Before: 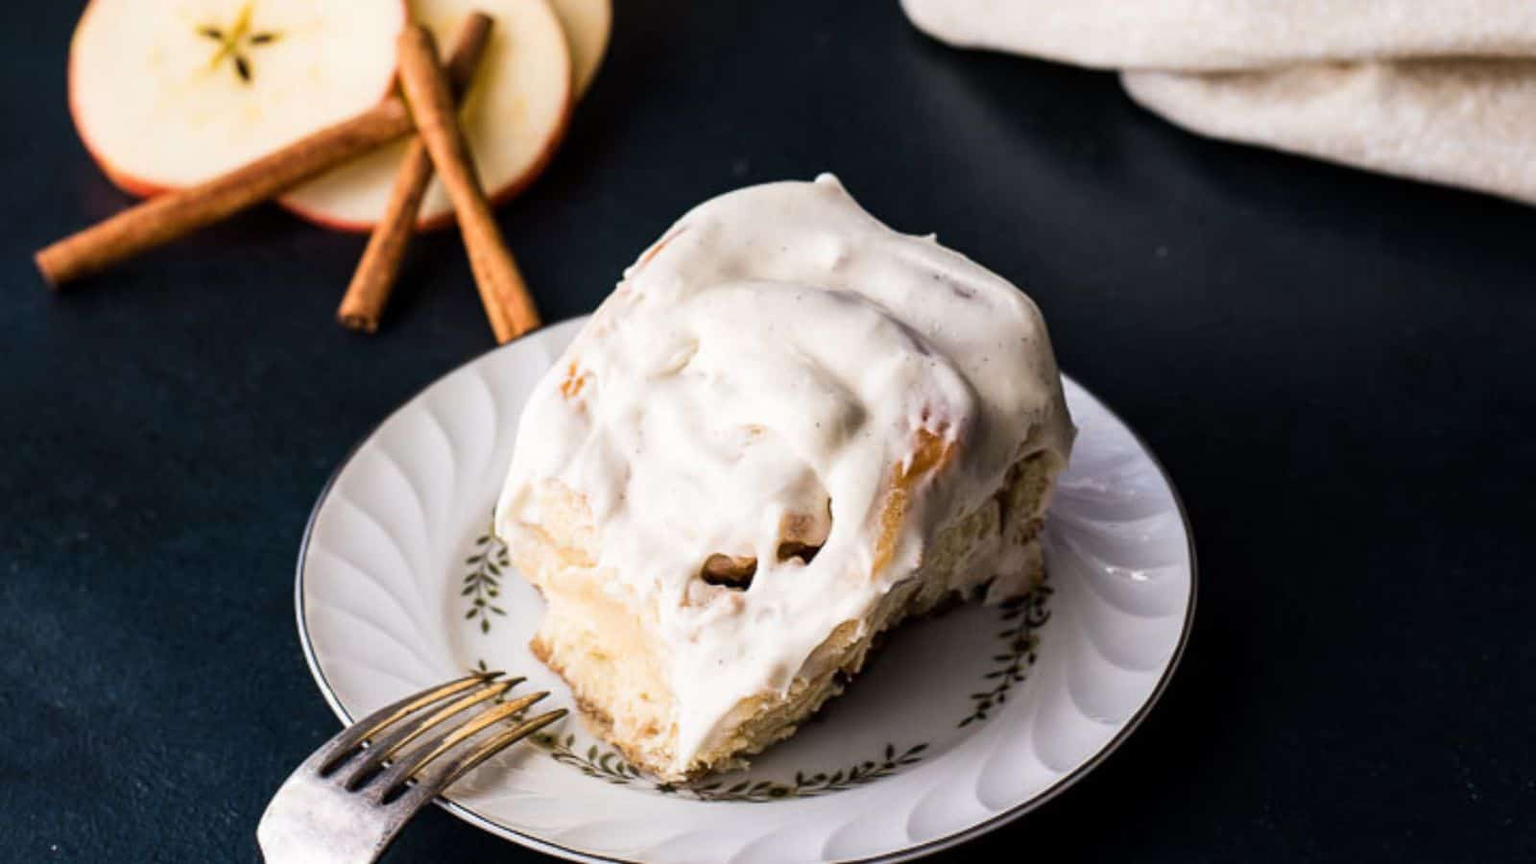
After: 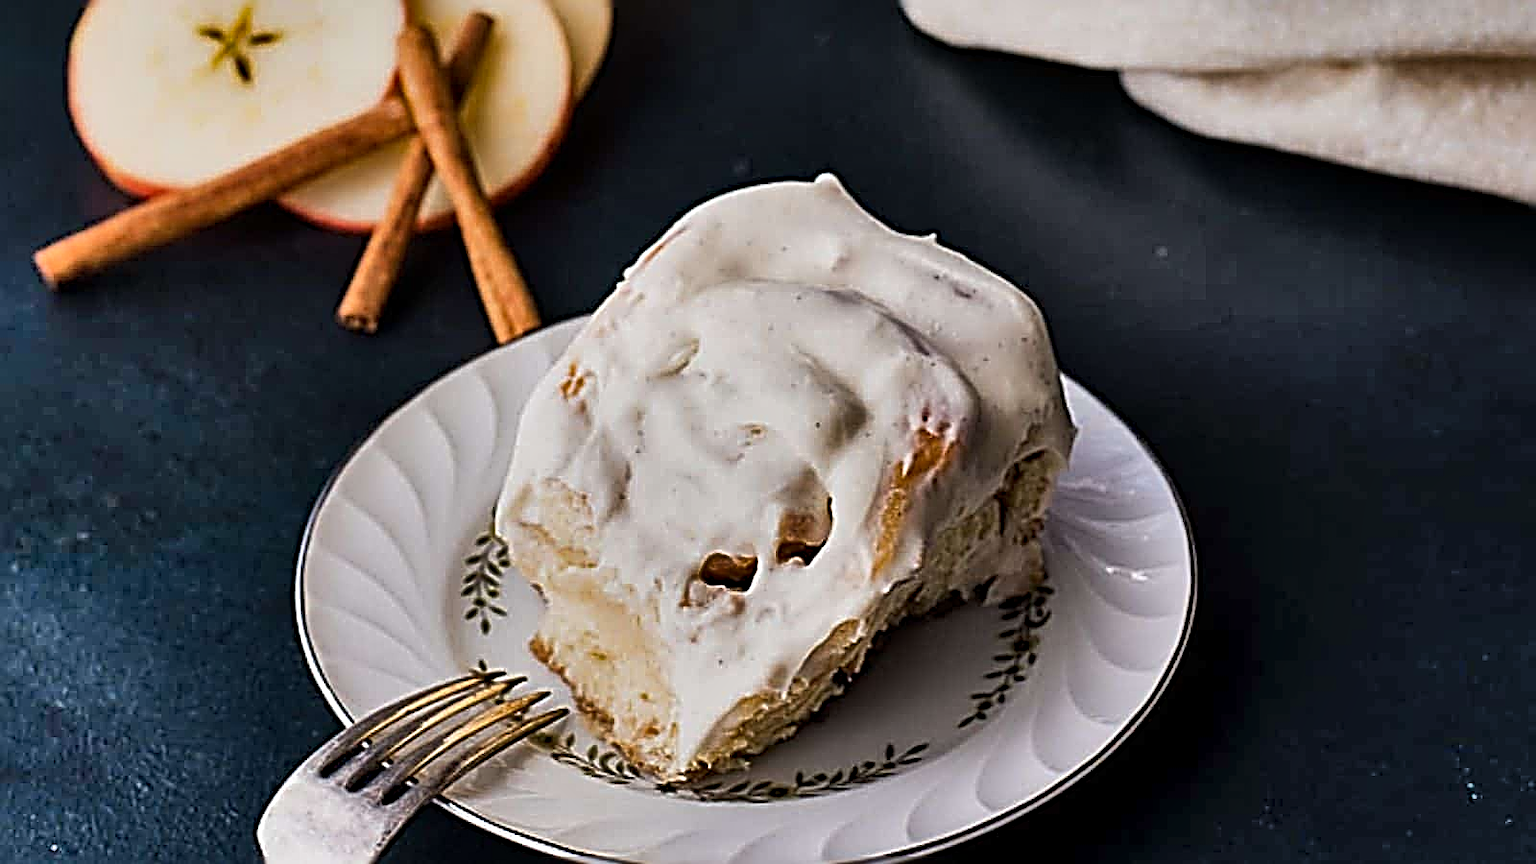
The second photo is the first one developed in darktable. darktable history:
shadows and highlights: shadows 82.44, white point adjustment -9.1, highlights -61.42, soften with gaussian
sharpen: radius 3.188, amount 1.723
